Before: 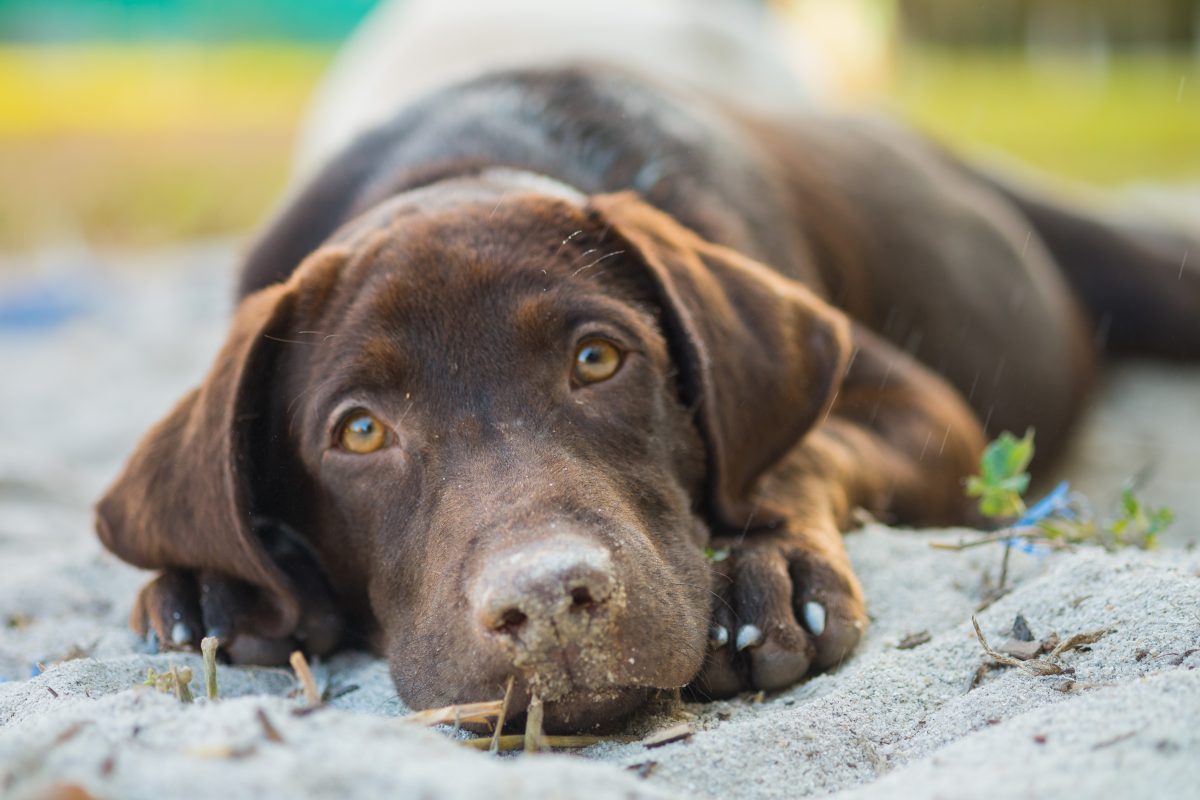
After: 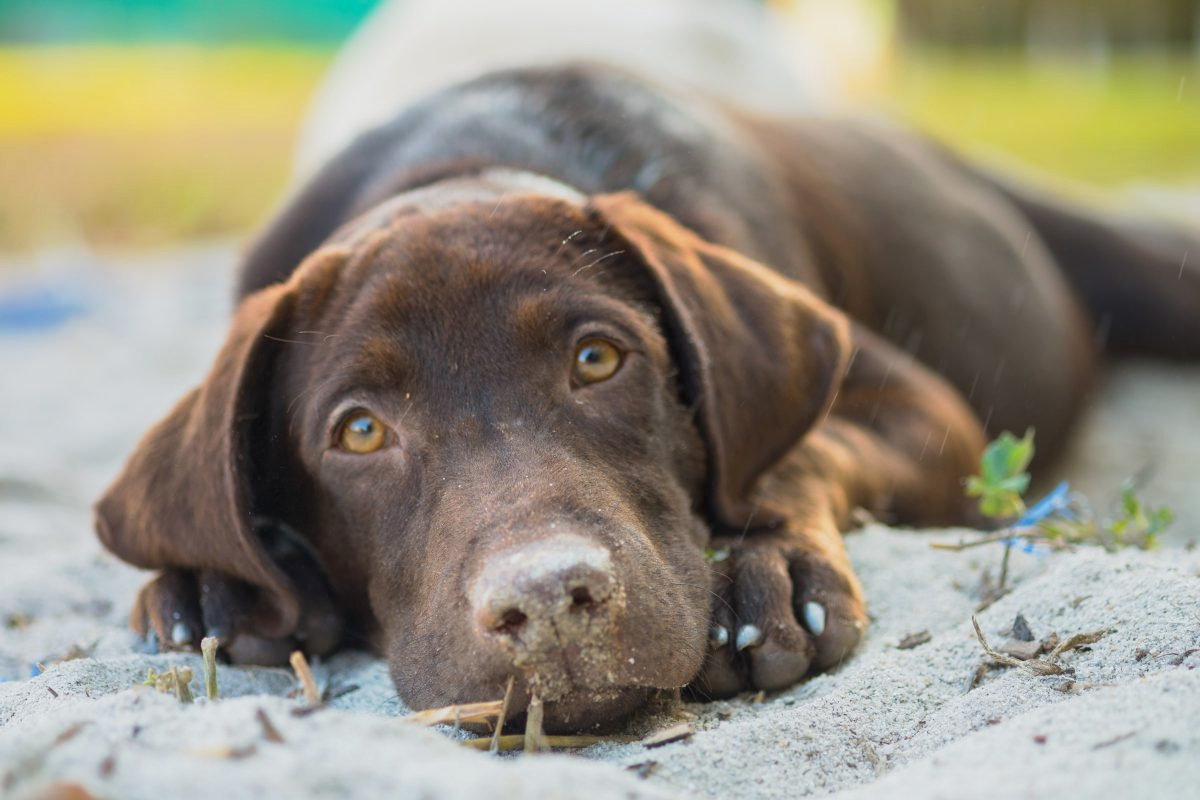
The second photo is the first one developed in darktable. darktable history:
tone curve: curves: ch0 [(0.013, 0) (0.061, 0.068) (0.239, 0.256) (0.502, 0.505) (0.683, 0.676) (0.761, 0.773) (0.858, 0.858) (0.987, 0.945)]; ch1 [(0, 0) (0.172, 0.123) (0.304, 0.288) (0.414, 0.44) (0.472, 0.473) (0.502, 0.508) (0.521, 0.528) (0.583, 0.595) (0.654, 0.673) (0.728, 0.761) (1, 1)]; ch2 [(0, 0) (0.411, 0.424) (0.485, 0.476) (0.502, 0.502) (0.553, 0.557) (0.57, 0.576) (1, 1)], preserve colors none
